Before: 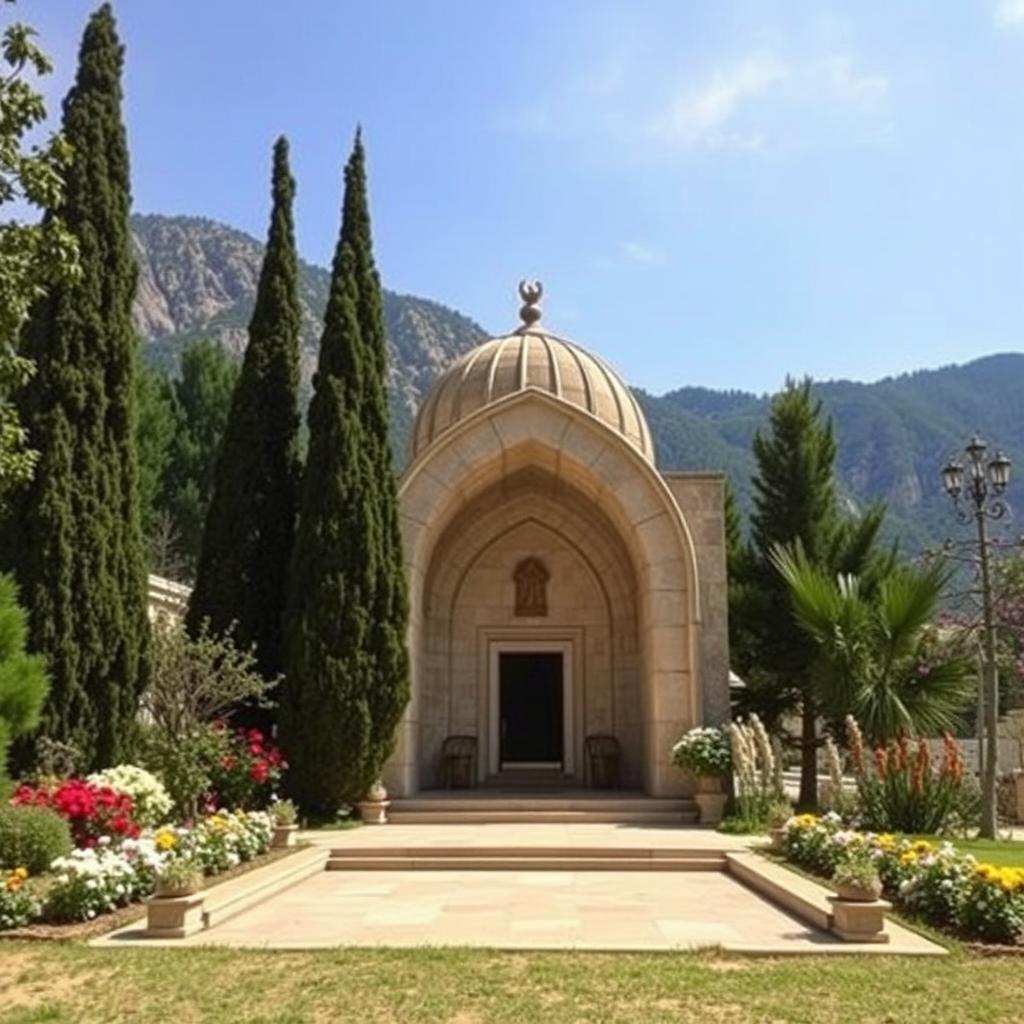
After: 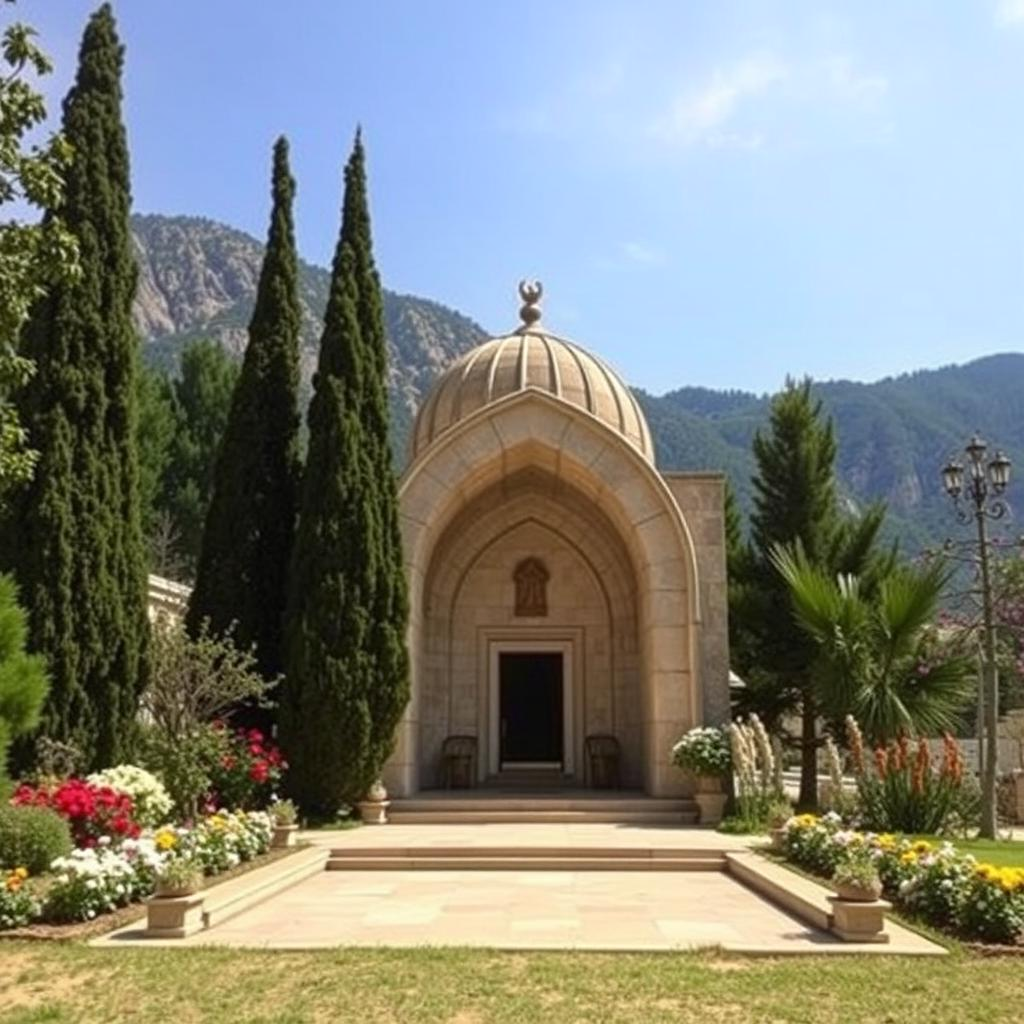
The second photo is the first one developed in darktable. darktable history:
local contrast: mode bilateral grid, contrast 20, coarseness 50, detail 102%, midtone range 0.2
shadows and highlights: radius 93.07, shadows -14.46, white point adjustment 0.23, highlights 31.48, compress 48.23%, highlights color adjustment 52.79%, soften with gaussian
